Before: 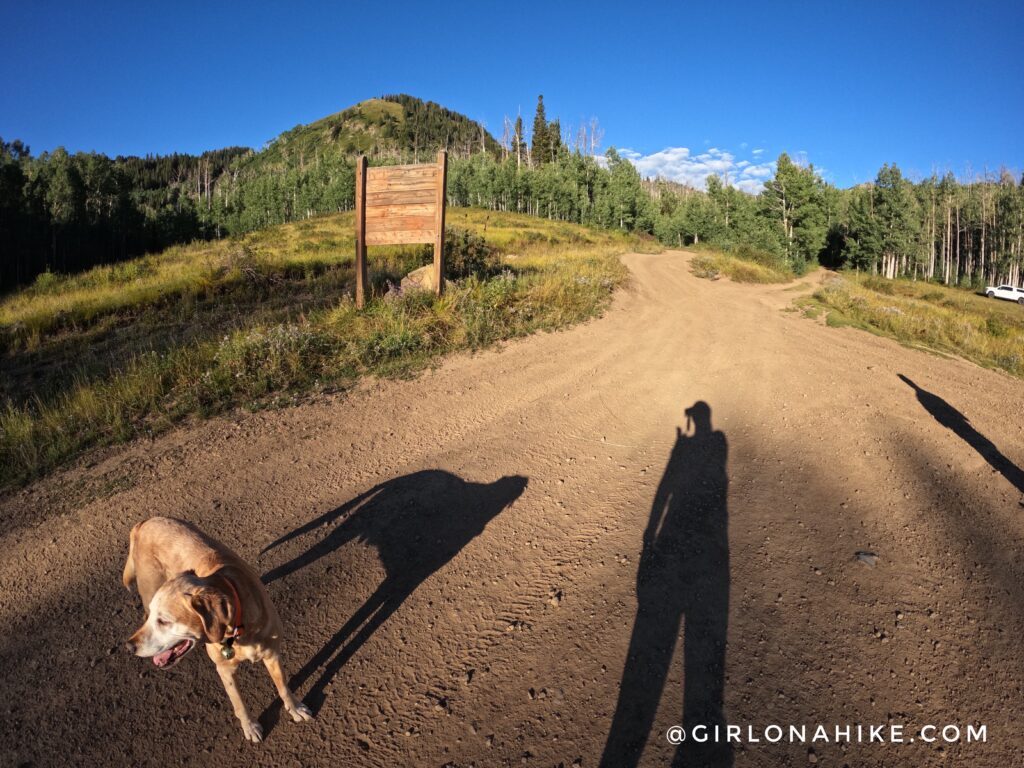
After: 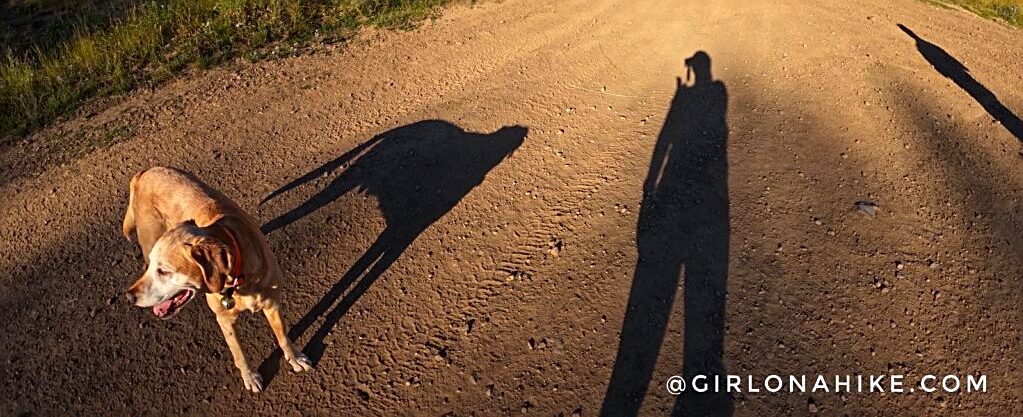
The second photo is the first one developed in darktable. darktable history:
sharpen: amount 0.598
contrast brightness saturation: brightness -0.021, saturation 0.355
crop and rotate: top 45.686%, right 0.034%
